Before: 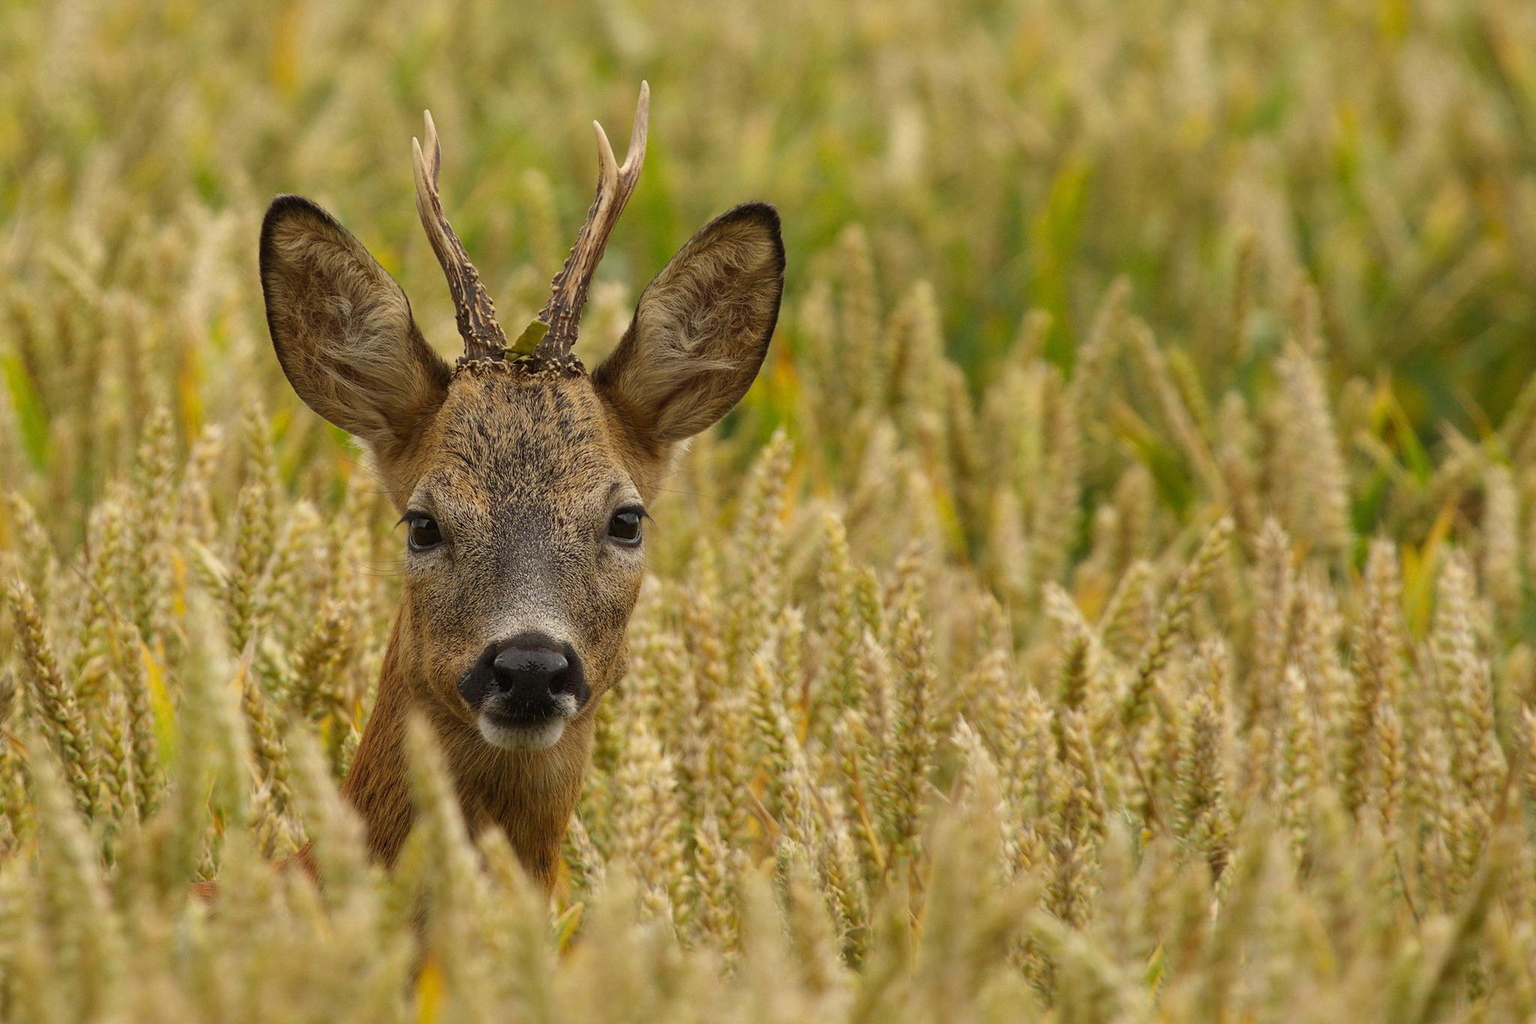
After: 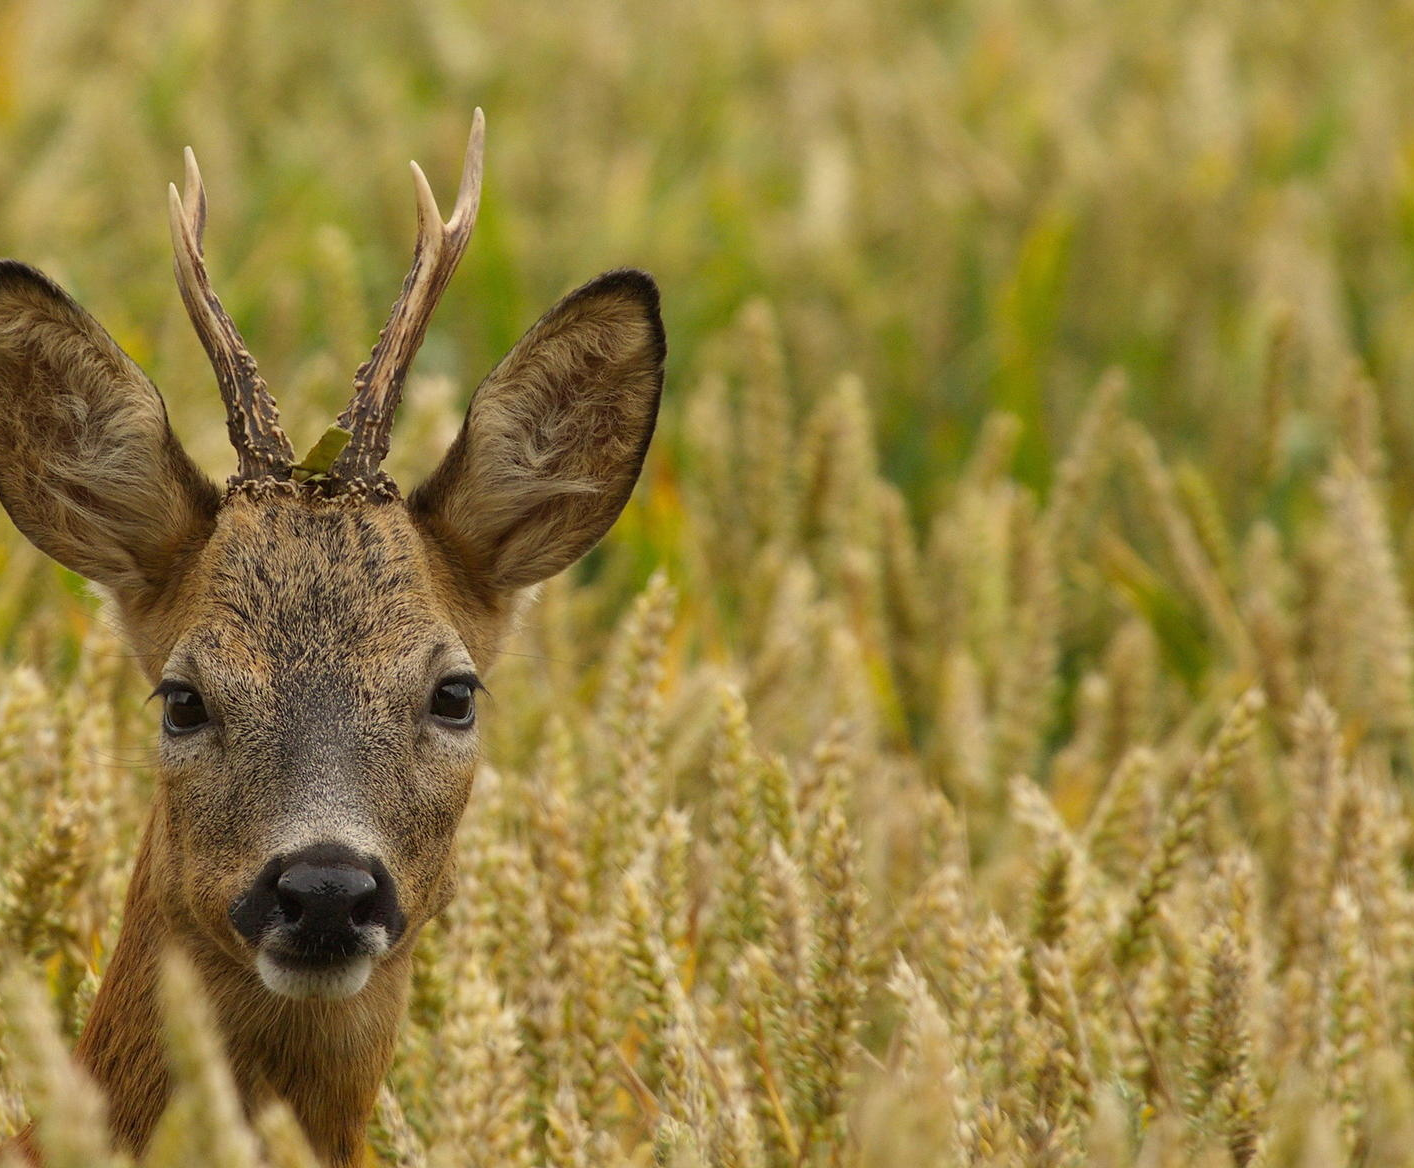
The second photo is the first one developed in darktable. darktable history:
crop: left 18.625%, right 12.288%, bottom 14.422%
